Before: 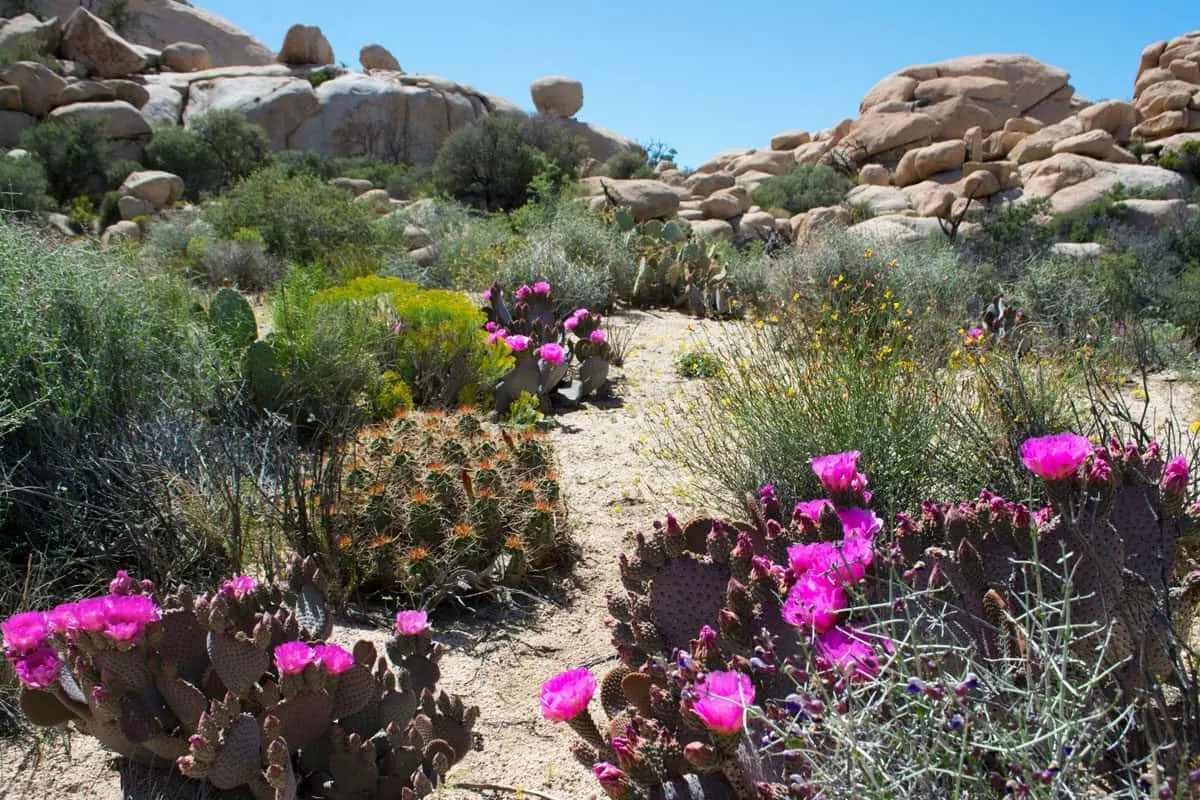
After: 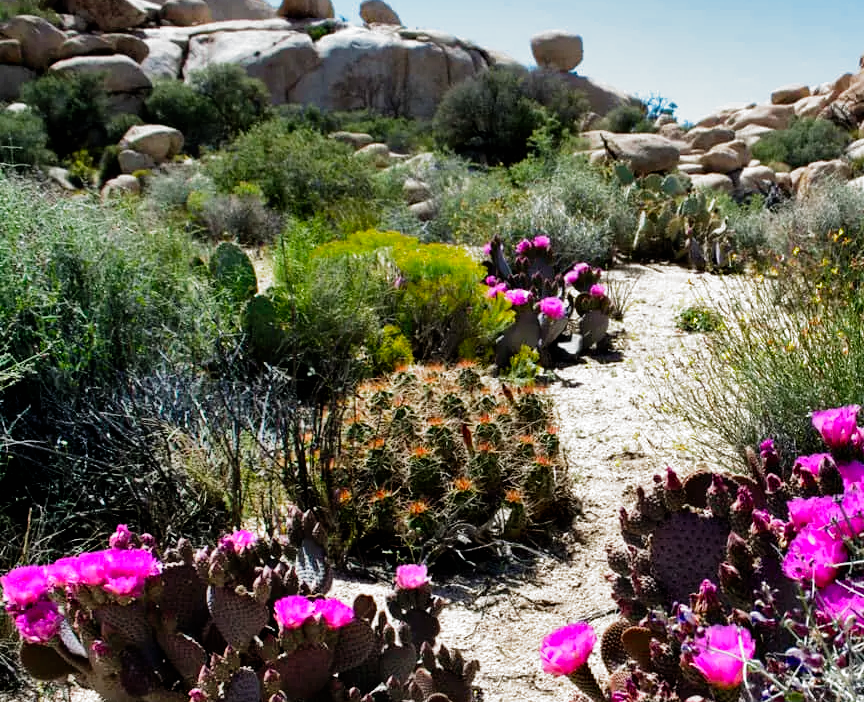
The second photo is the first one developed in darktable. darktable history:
shadows and highlights: soften with gaussian
crop: top 5.803%, right 27.864%, bottom 5.804%
filmic rgb: black relative exposure -8.2 EV, white relative exposure 2.2 EV, threshold 3 EV, hardness 7.11, latitude 75%, contrast 1.325, highlights saturation mix -2%, shadows ↔ highlights balance 30%, preserve chrominance no, color science v5 (2021), contrast in shadows safe, contrast in highlights safe, enable highlight reconstruction true
